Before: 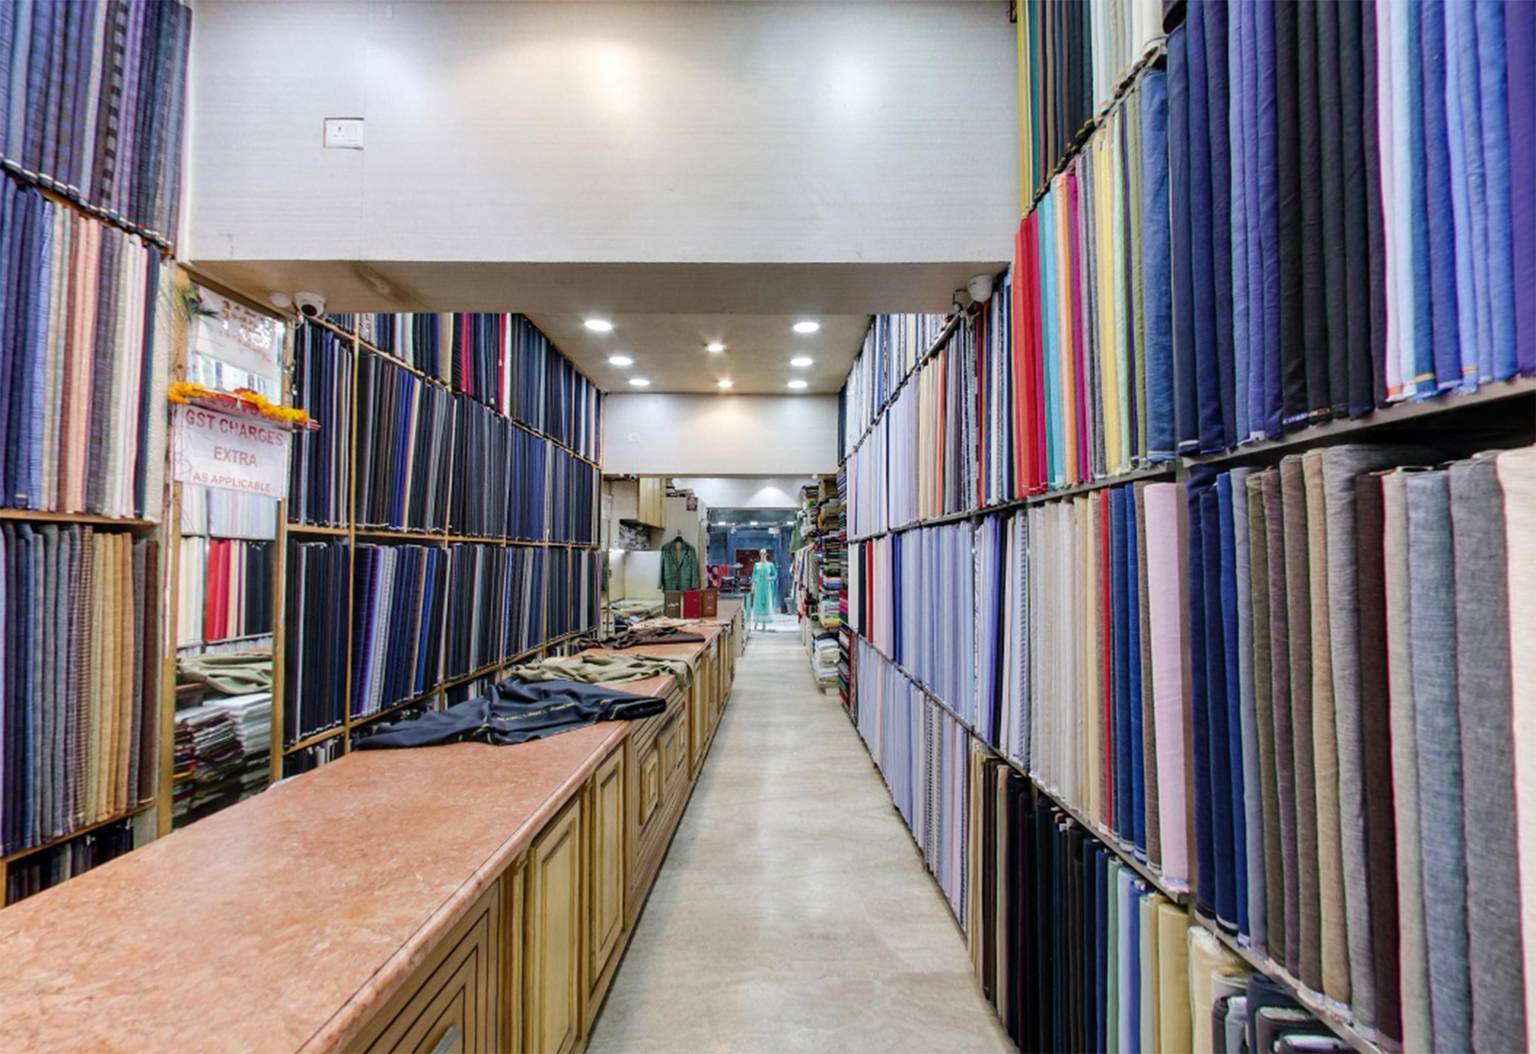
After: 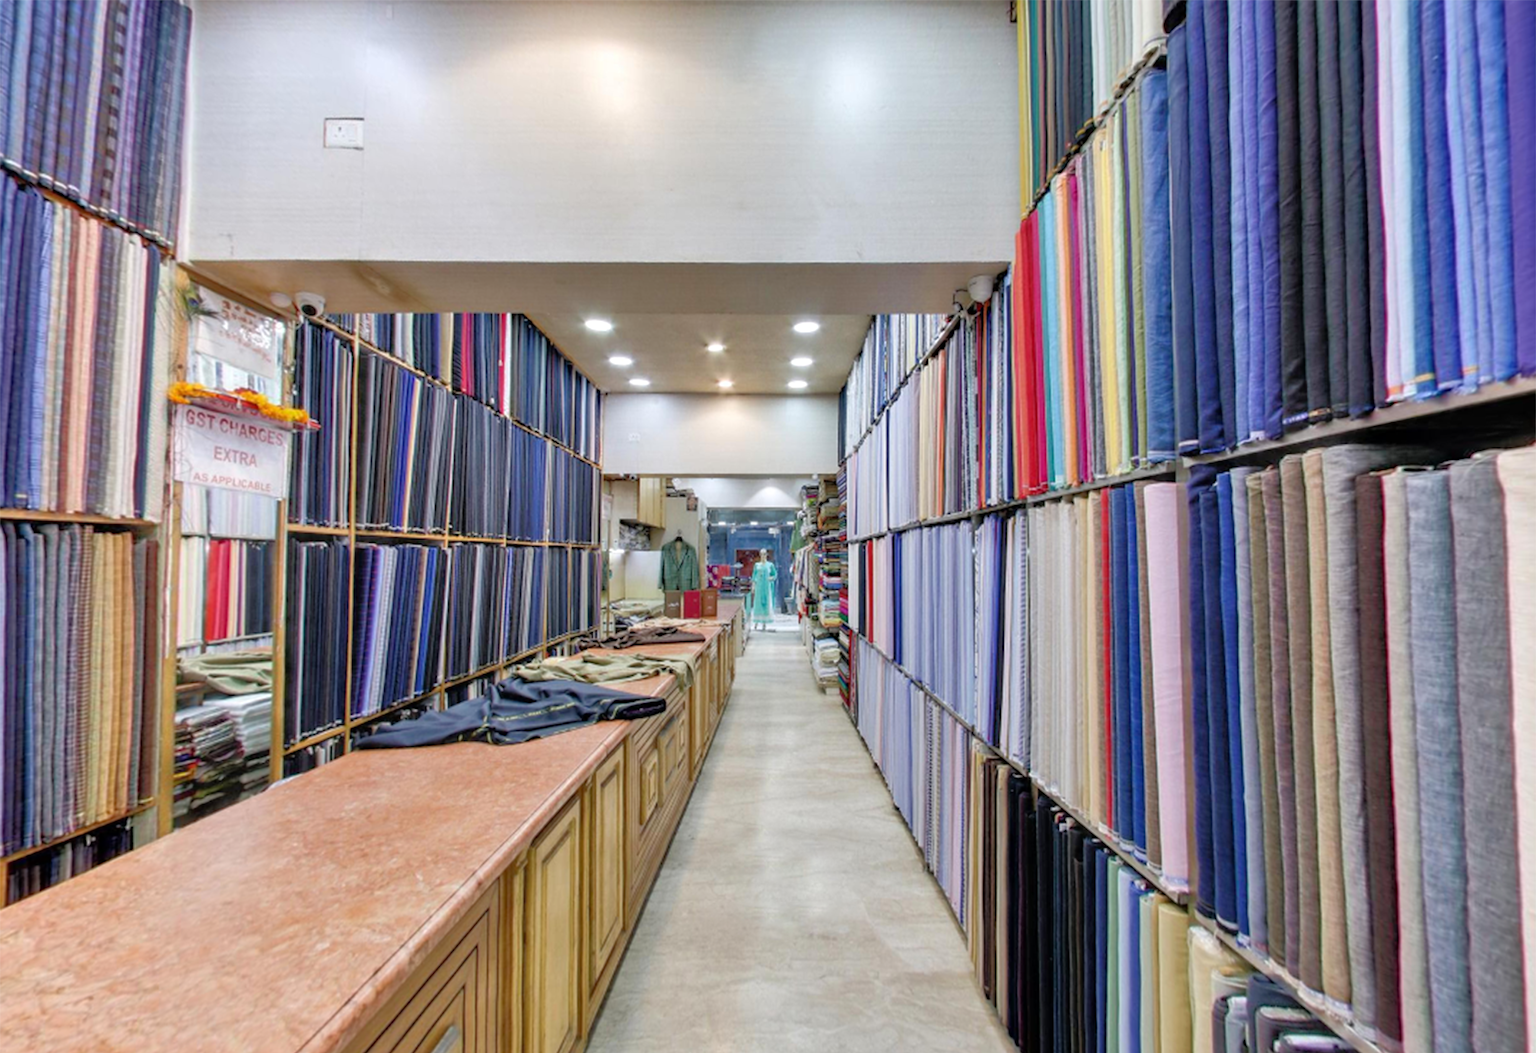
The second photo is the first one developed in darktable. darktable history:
tone equalizer: -7 EV 0.159 EV, -6 EV 0.597 EV, -5 EV 1.17 EV, -4 EV 1.35 EV, -3 EV 1.16 EV, -2 EV 0.6 EV, -1 EV 0.162 EV
